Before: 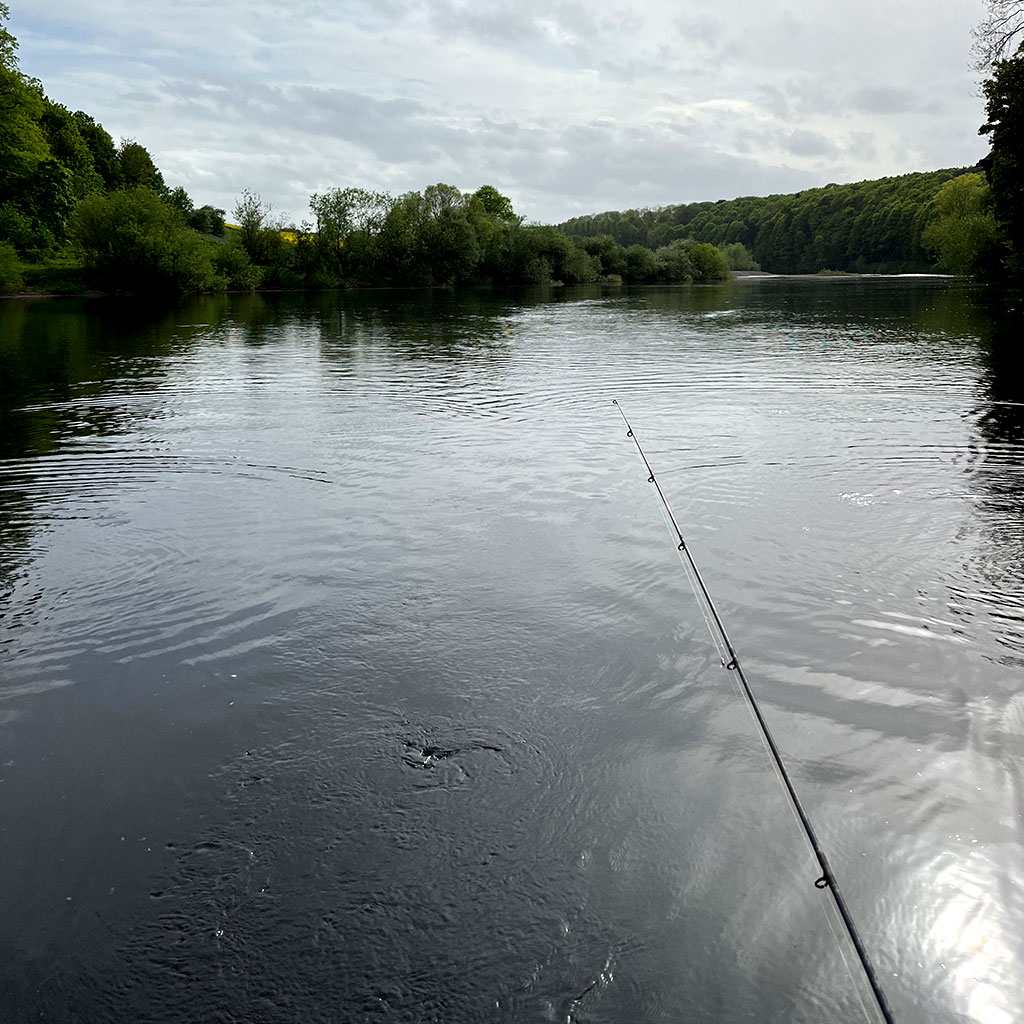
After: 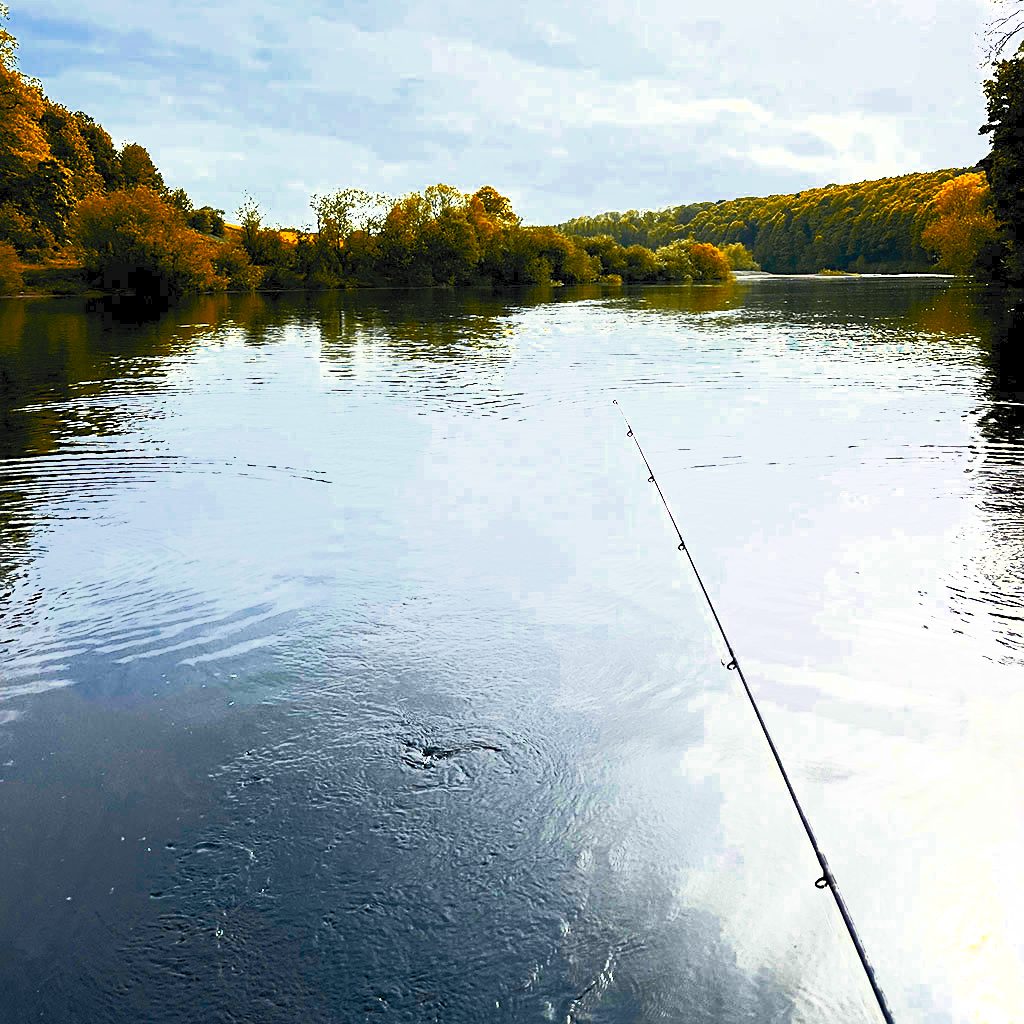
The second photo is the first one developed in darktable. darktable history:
sharpen: amount 0.2
color zones: curves: ch0 [(0, 0.499) (0.143, 0.5) (0.286, 0.5) (0.429, 0.476) (0.571, 0.284) (0.714, 0.243) (0.857, 0.449) (1, 0.499)]; ch1 [(0, 0.532) (0.143, 0.645) (0.286, 0.696) (0.429, 0.211) (0.571, 0.504) (0.714, 0.493) (0.857, 0.495) (1, 0.532)]; ch2 [(0, 0.5) (0.143, 0.5) (0.286, 0.427) (0.429, 0.324) (0.571, 0.5) (0.714, 0.5) (0.857, 0.5) (1, 0.5)]
contrast brightness saturation: contrast 1, brightness 1, saturation 1
color balance rgb: perceptual saturation grading › global saturation 20%, perceptual saturation grading › highlights -50%, perceptual saturation grading › shadows 30%, perceptual brilliance grading › global brilliance 10%, perceptual brilliance grading › shadows 15%
